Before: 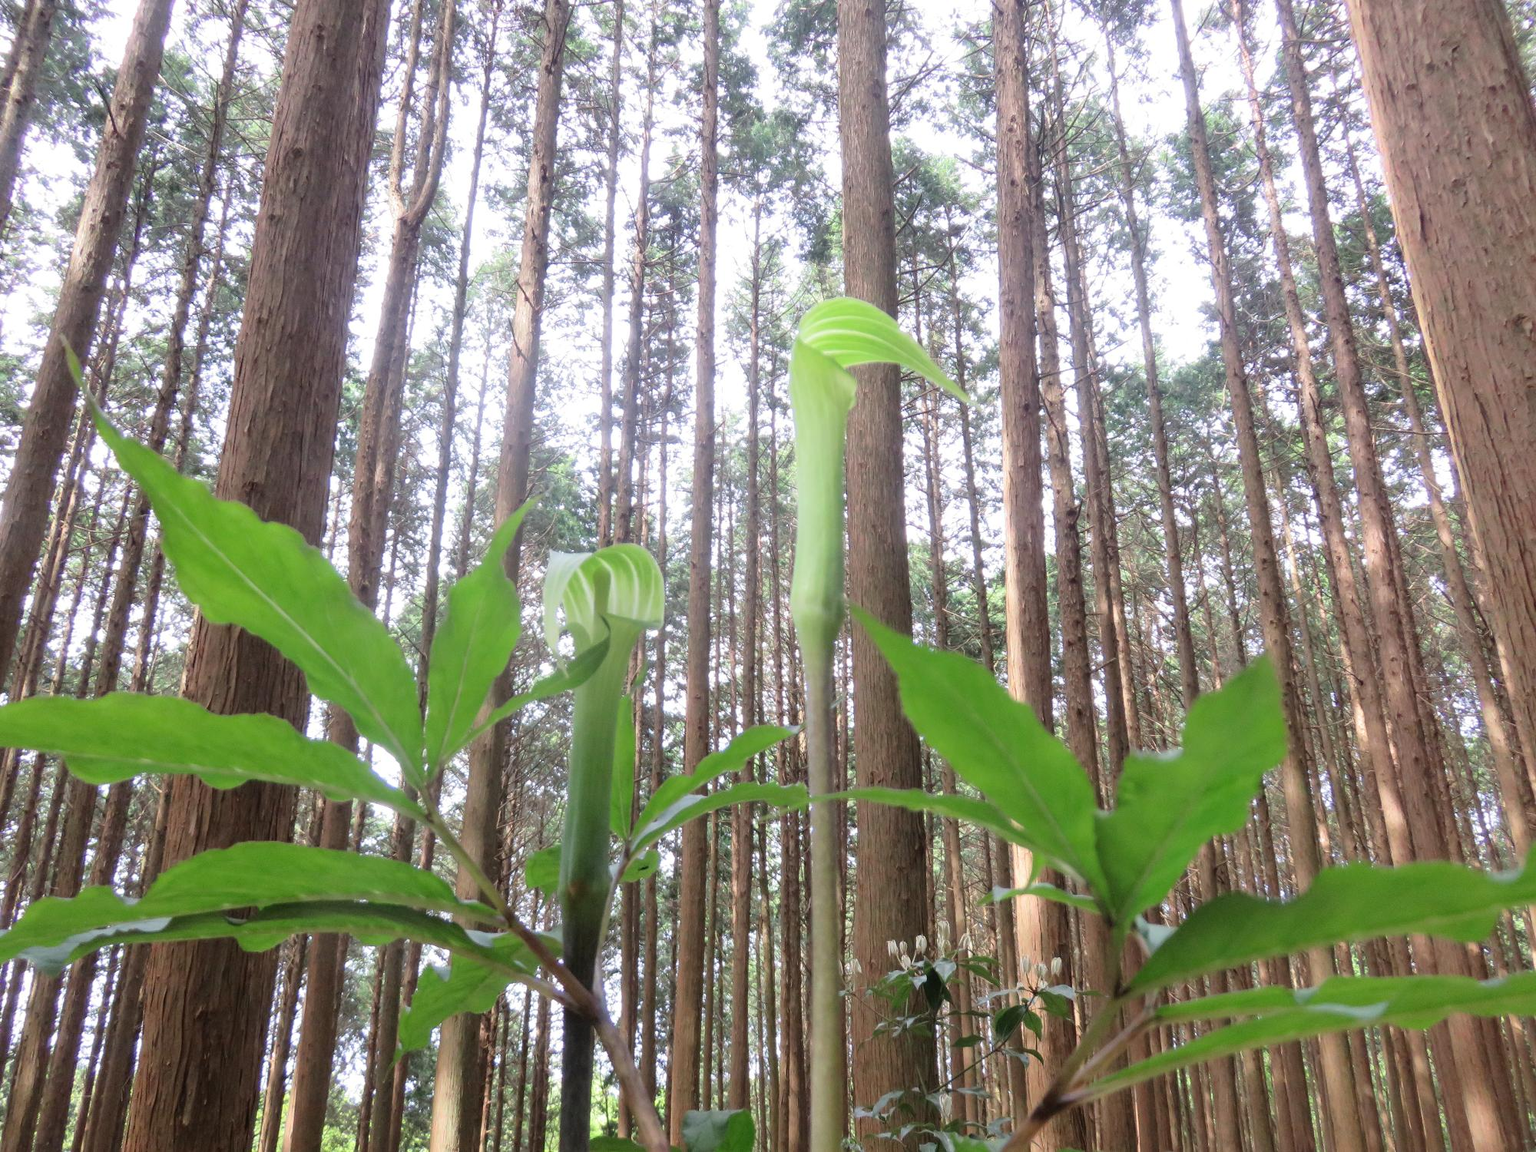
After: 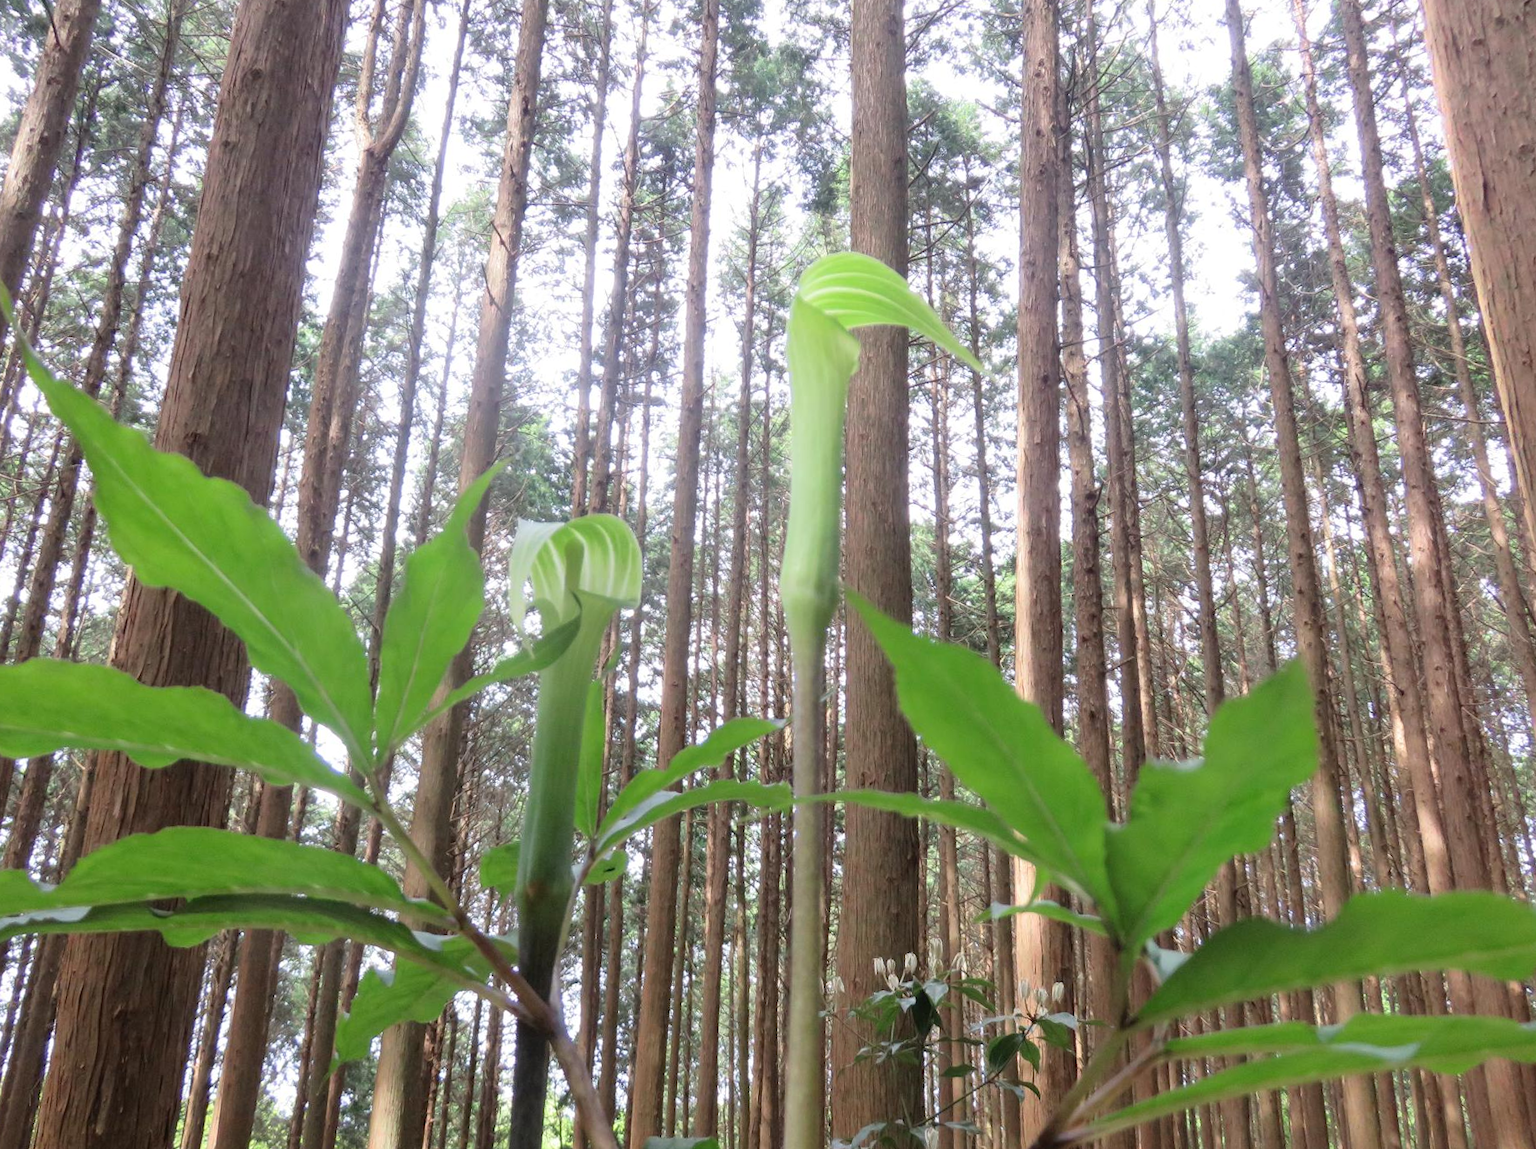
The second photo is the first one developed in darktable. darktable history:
crop and rotate: angle -1.89°, left 3.123%, top 4.171%, right 1.587%, bottom 0.707%
